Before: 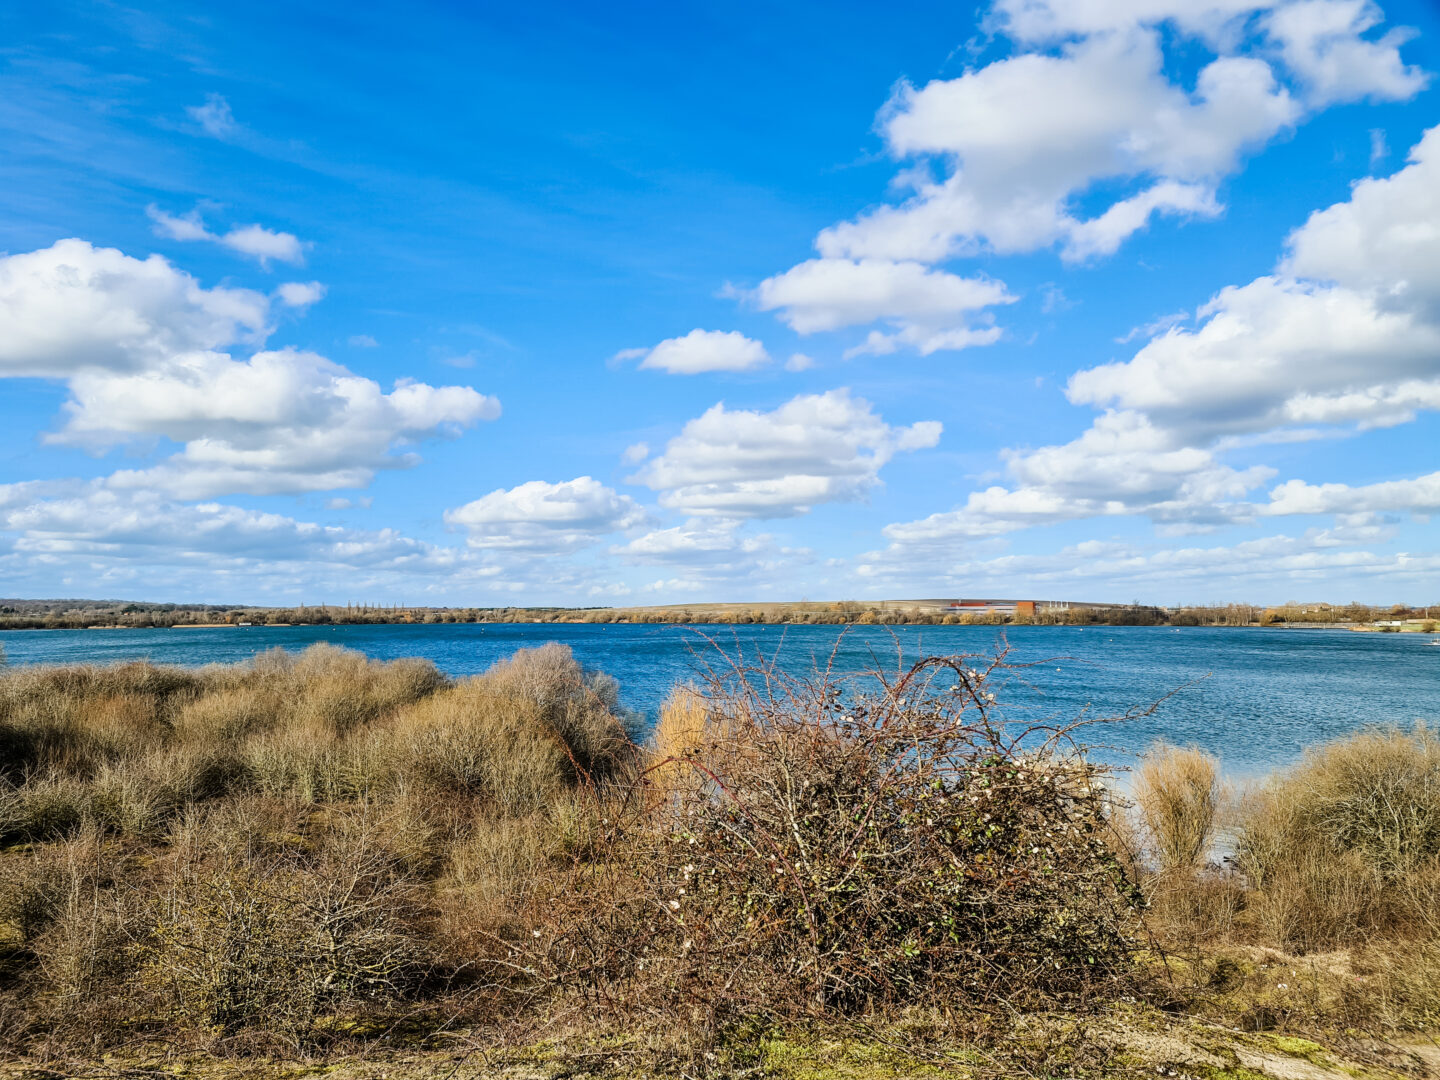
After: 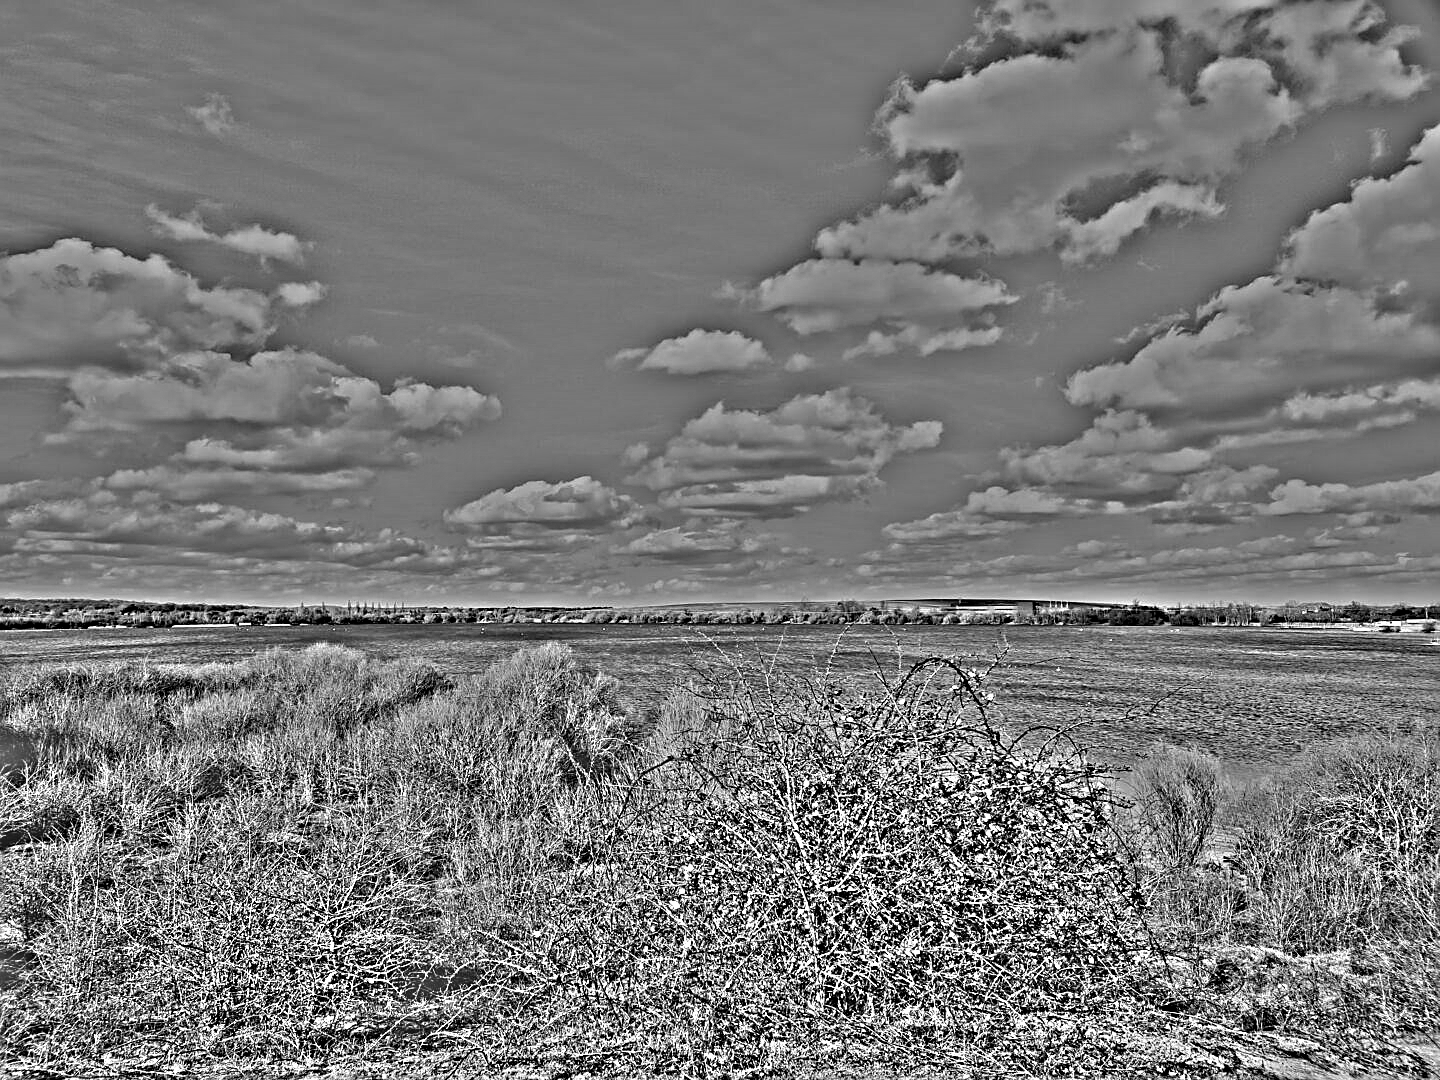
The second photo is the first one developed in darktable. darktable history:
highpass: sharpness 49.79%, contrast boost 49.79%
sharpen: on, module defaults
